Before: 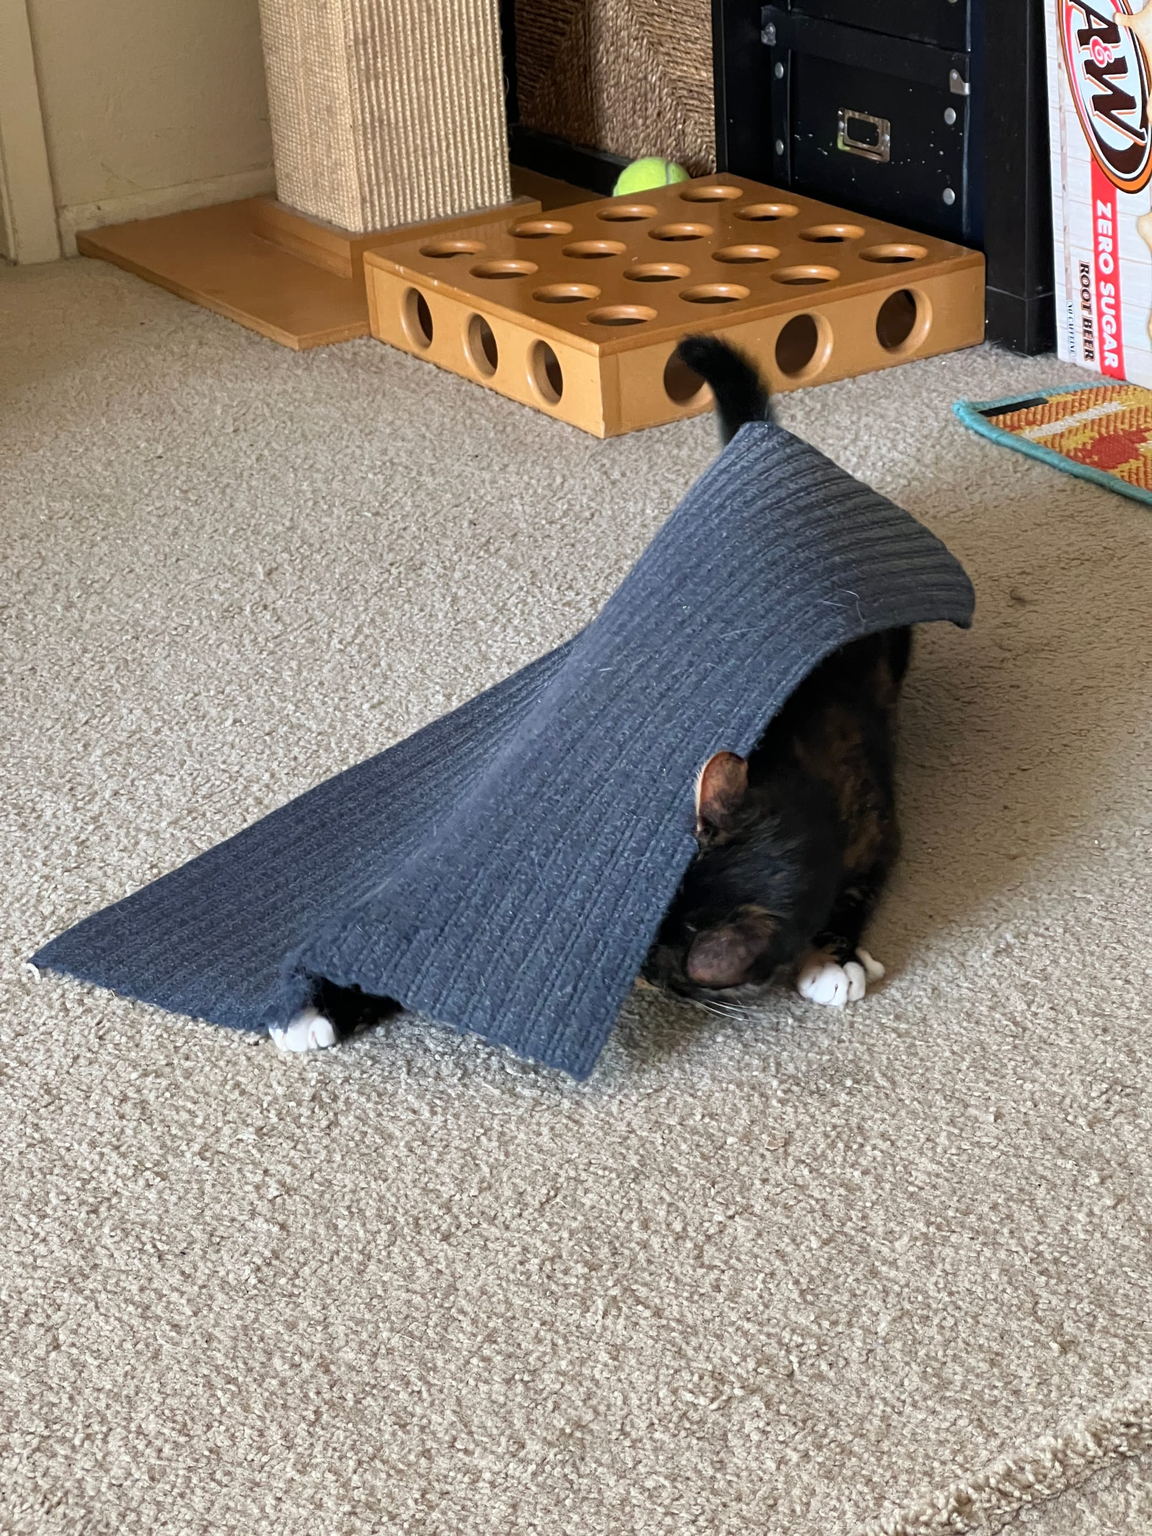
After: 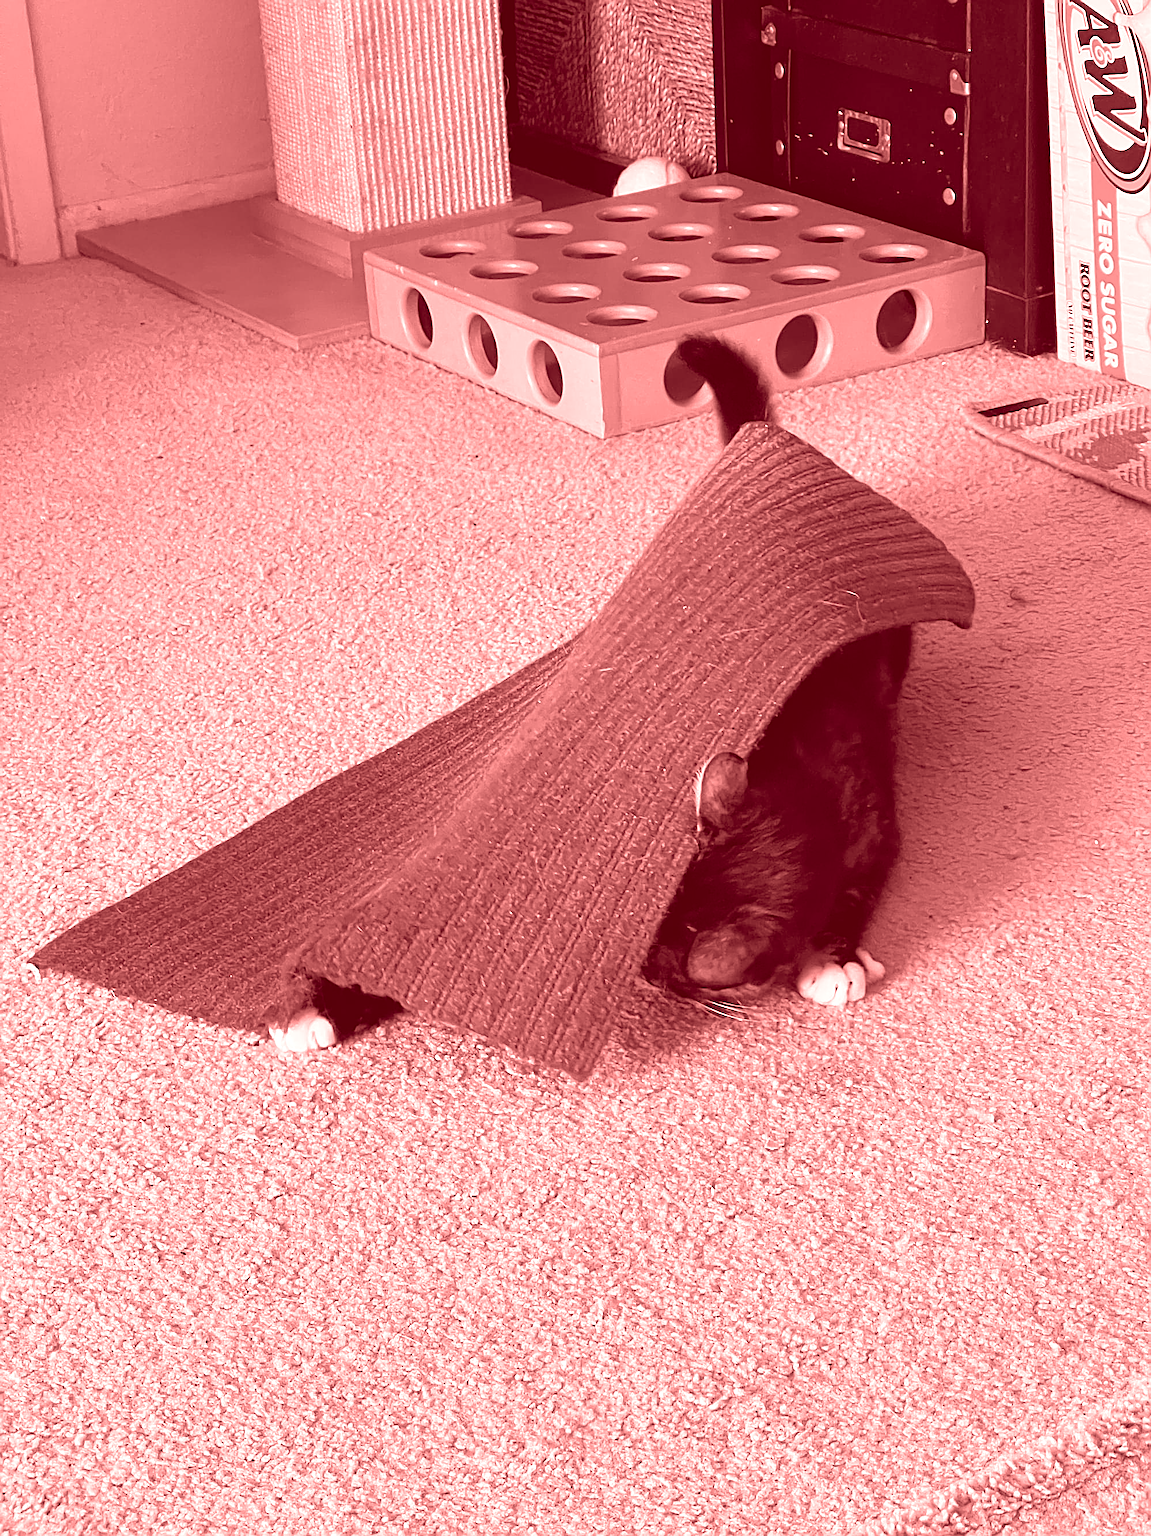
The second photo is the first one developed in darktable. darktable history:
colorize: saturation 60%, source mix 100%
sharpen: amount 0.901
color calibration: x 0.396, y 0.386, temperature 3669 K
